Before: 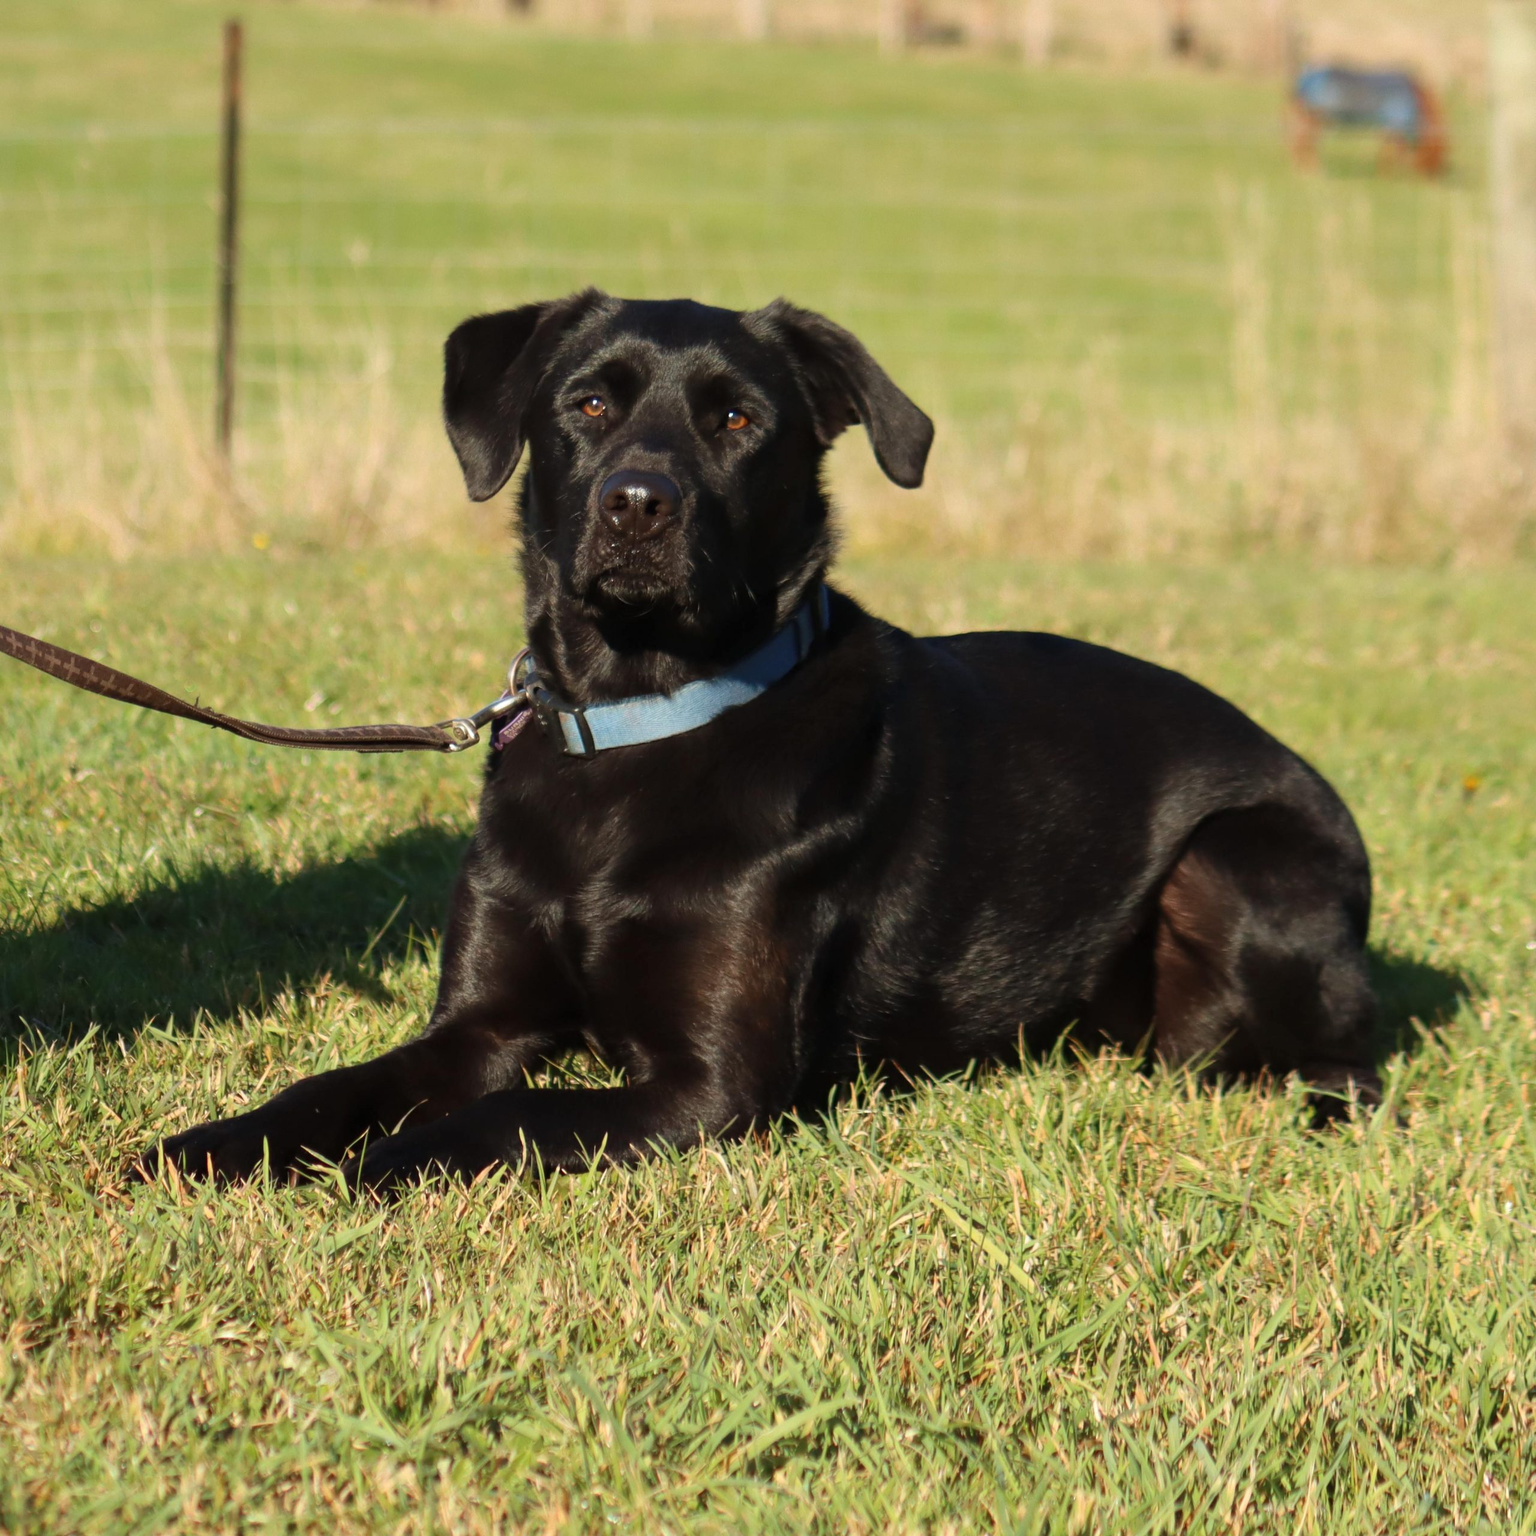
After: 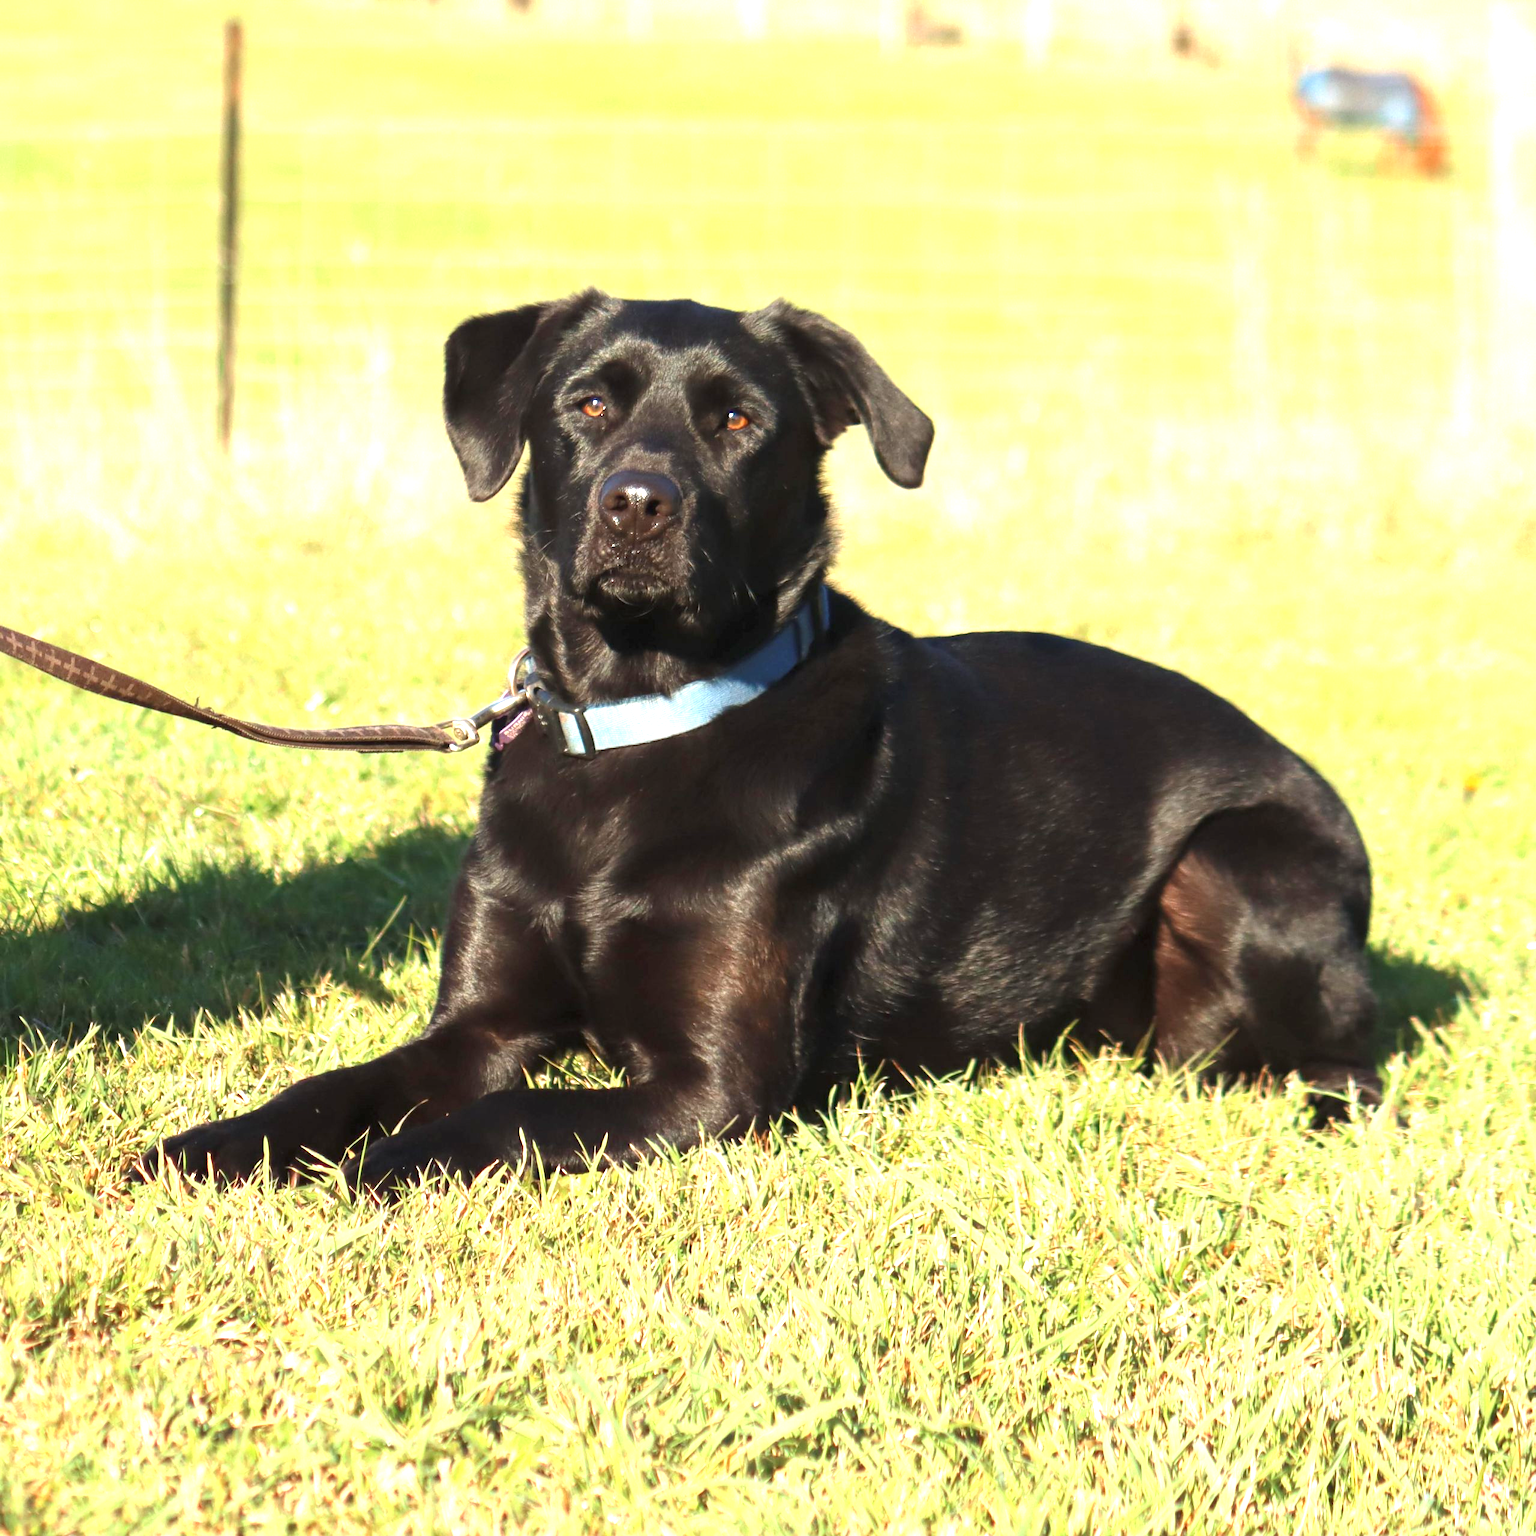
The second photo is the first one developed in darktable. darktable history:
exposure: black level correction 0, exposure 1.5 EV, compensate highlight preservation false
tone equalizer: on, module defaults
